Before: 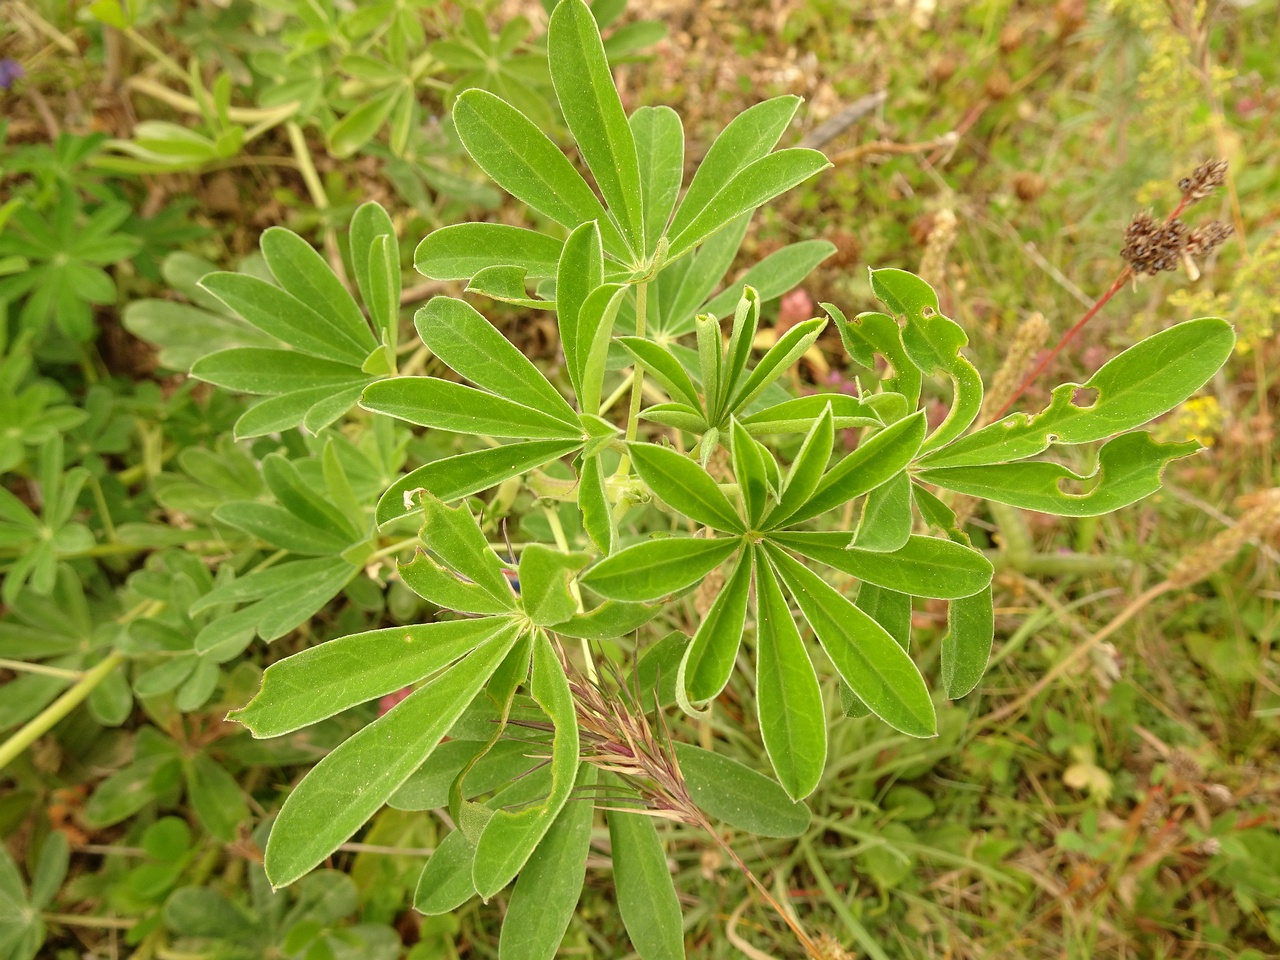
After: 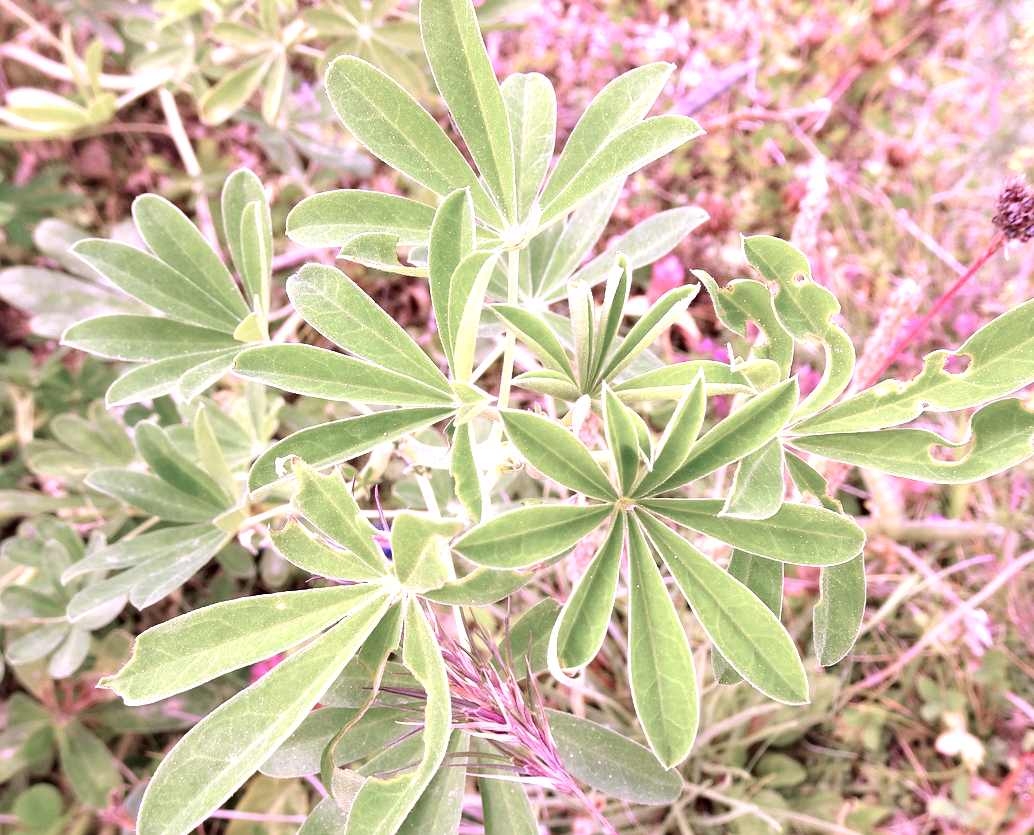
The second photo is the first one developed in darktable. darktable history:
contrast equalizer: y [[0.536, 0.565, 0.581, 0.516, 0.52, 0.491], [0.5 ×6], [0.5 ×6], [0 ×6], [0 ×6]]
exposure: black level correction -0.001, exposure 0.903 EV, compensate exposure bias true, compensate highlight preservation false
color calibration: illuminant custom, x 0.38, y 0.481, temperature 4448.33 K
crop: left 10.019%, top 3.536%, right 9.157%, bottom 9.355%
